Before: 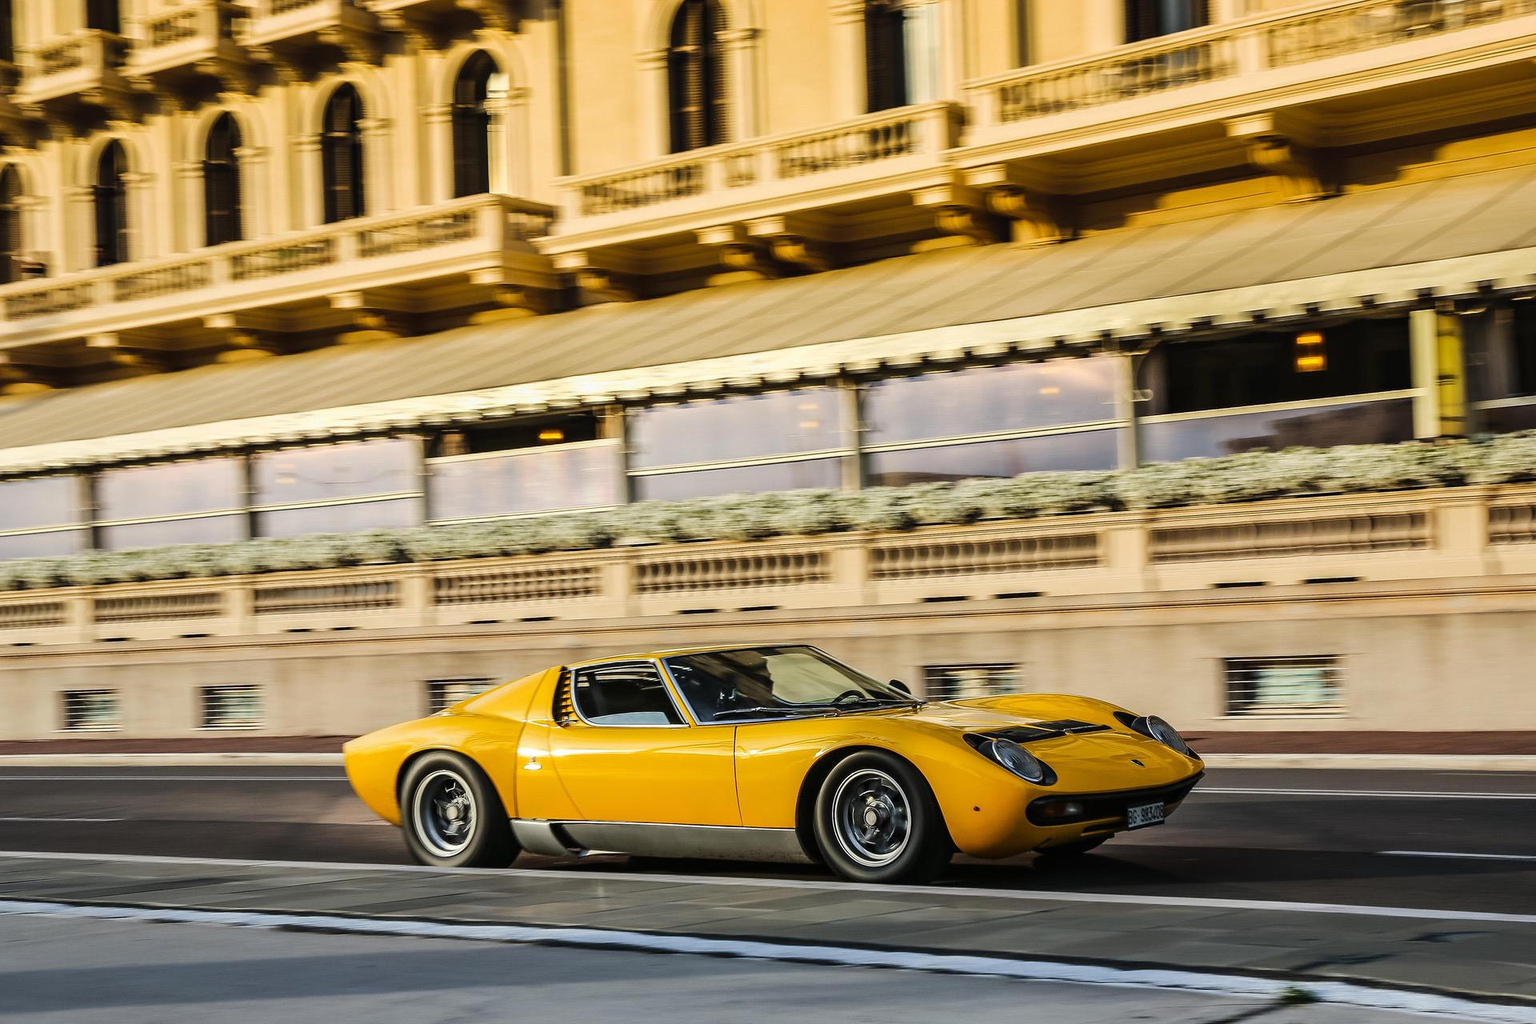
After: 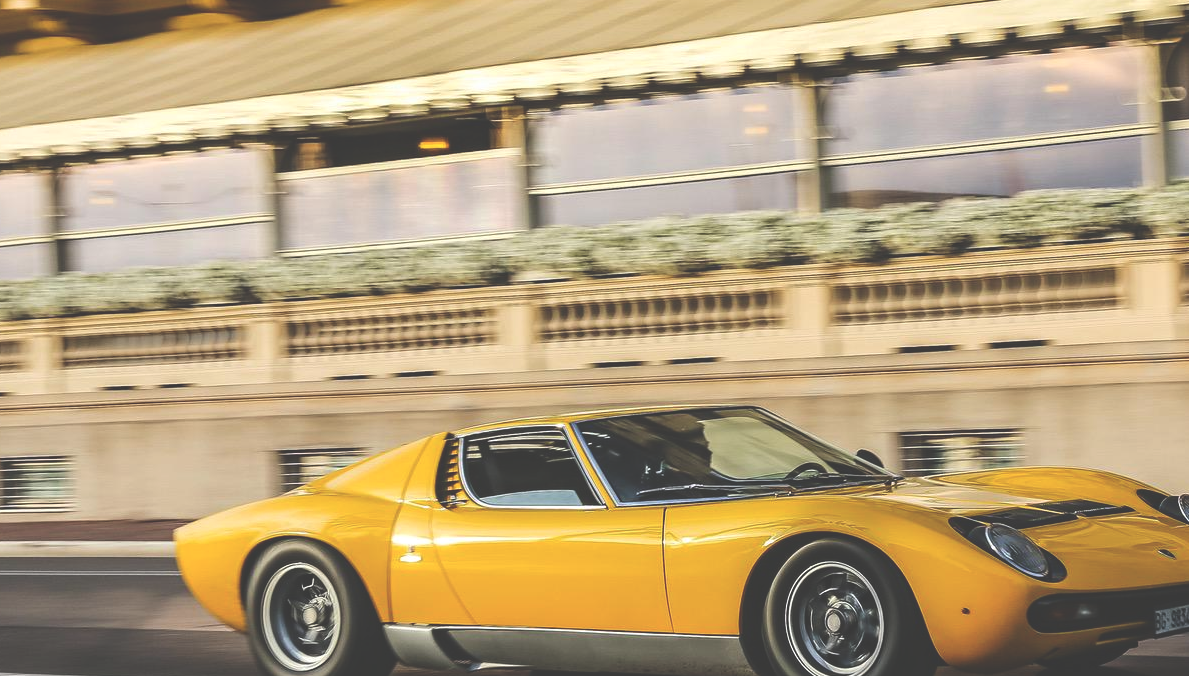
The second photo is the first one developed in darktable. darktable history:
crop: left 13.289%, top 31.258%, right 24.739%, bottom 15.859%
exposure: black level correction -0.04, exposure 0.059 EV, compensate highlight preservation false
